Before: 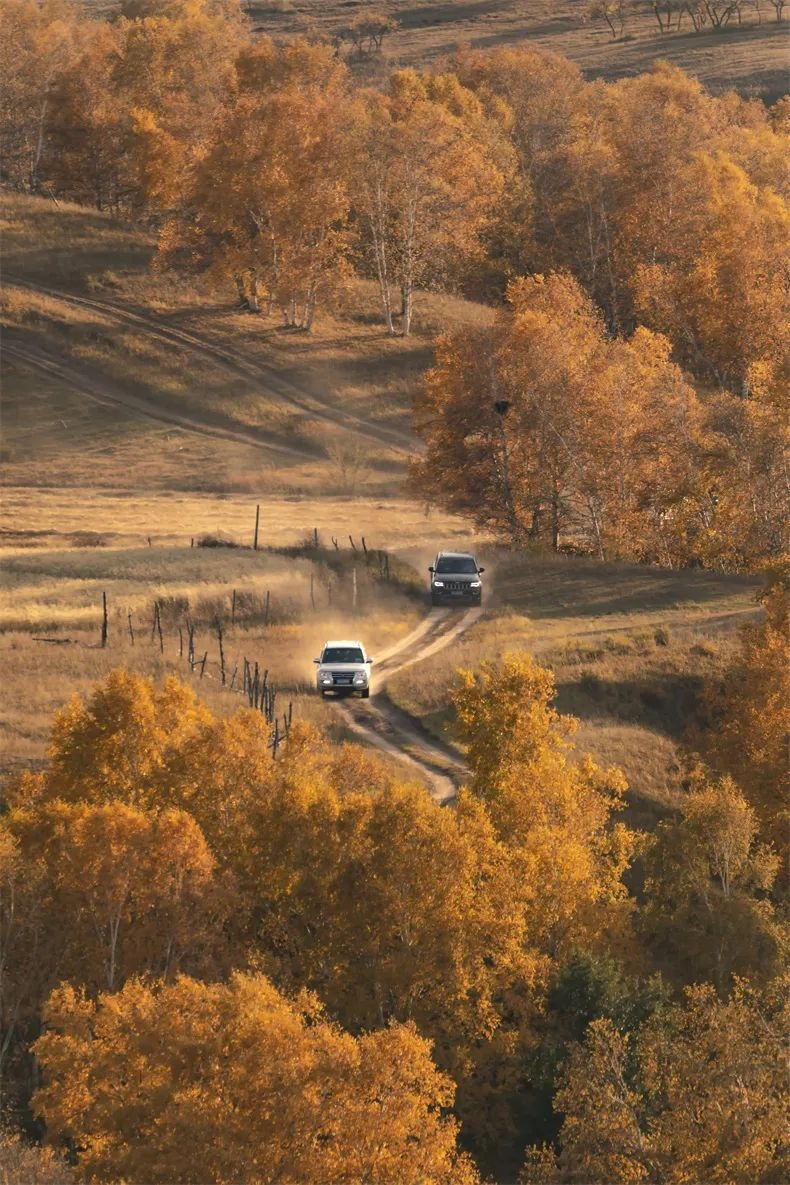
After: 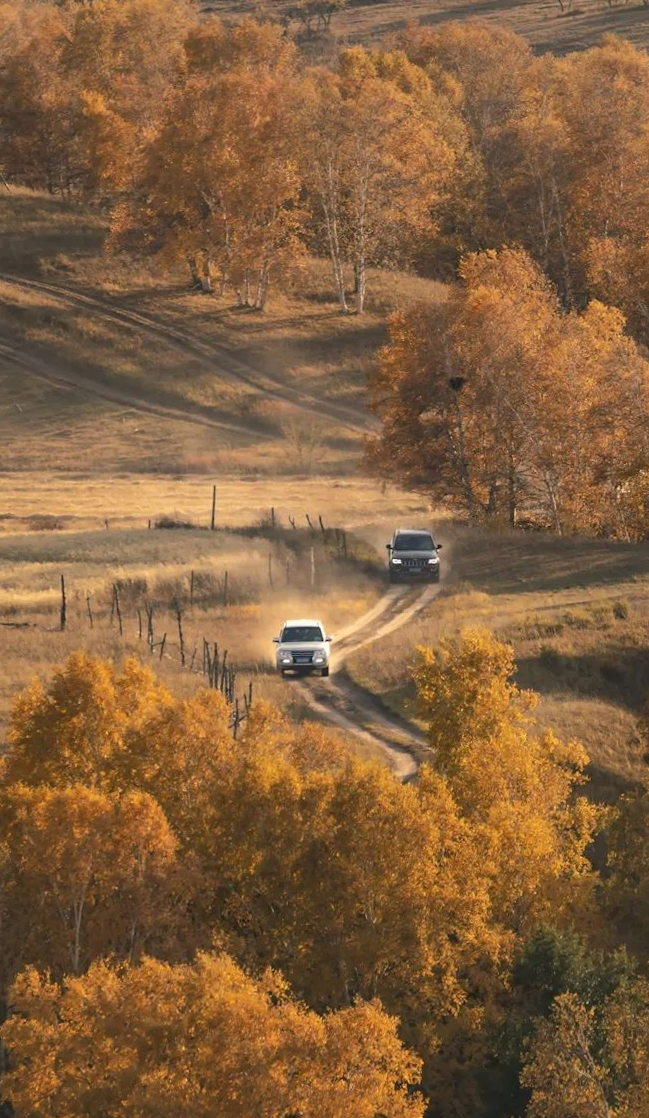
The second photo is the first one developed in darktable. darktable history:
crop and rotate: angle 1°, left 4.281%, top 0.642%, right 11.383%, bottom 2.486%
bloom: on, module defaults
